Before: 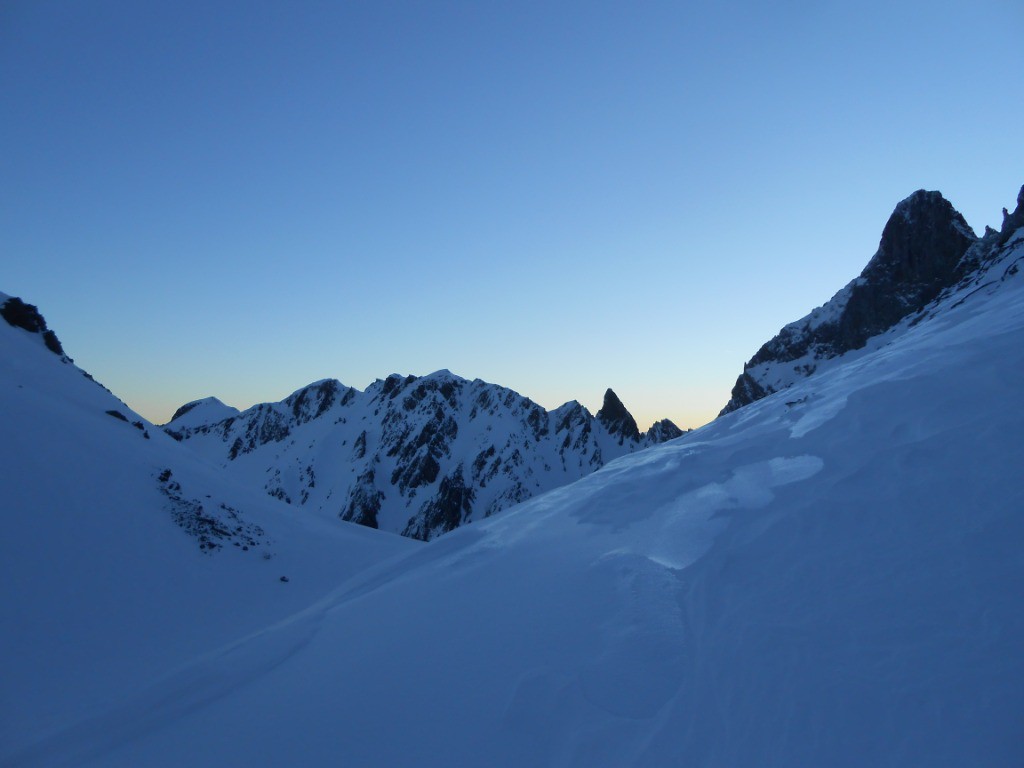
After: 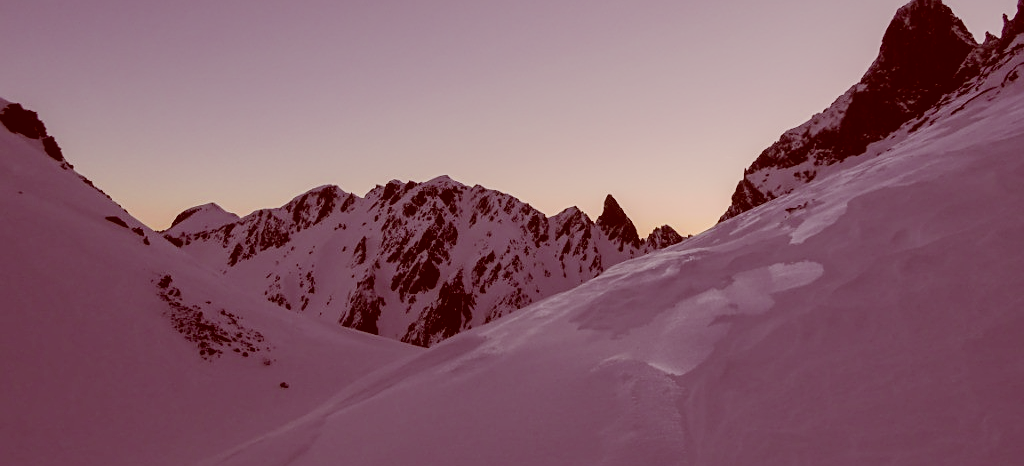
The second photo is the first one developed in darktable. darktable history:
sharpen: on, module defaults
filmic rgb: black relative exposure -7.32 EV, white relative exposure 5.09 EV, hardness 3.2
local contrast: detail 130%
crop and rotate: top 25.357%, bottom 13.942%
color correction: highlights a* 9.03, highlights b* 8.71, shadows a* 40, shadows b* 40, saturation 0.8
